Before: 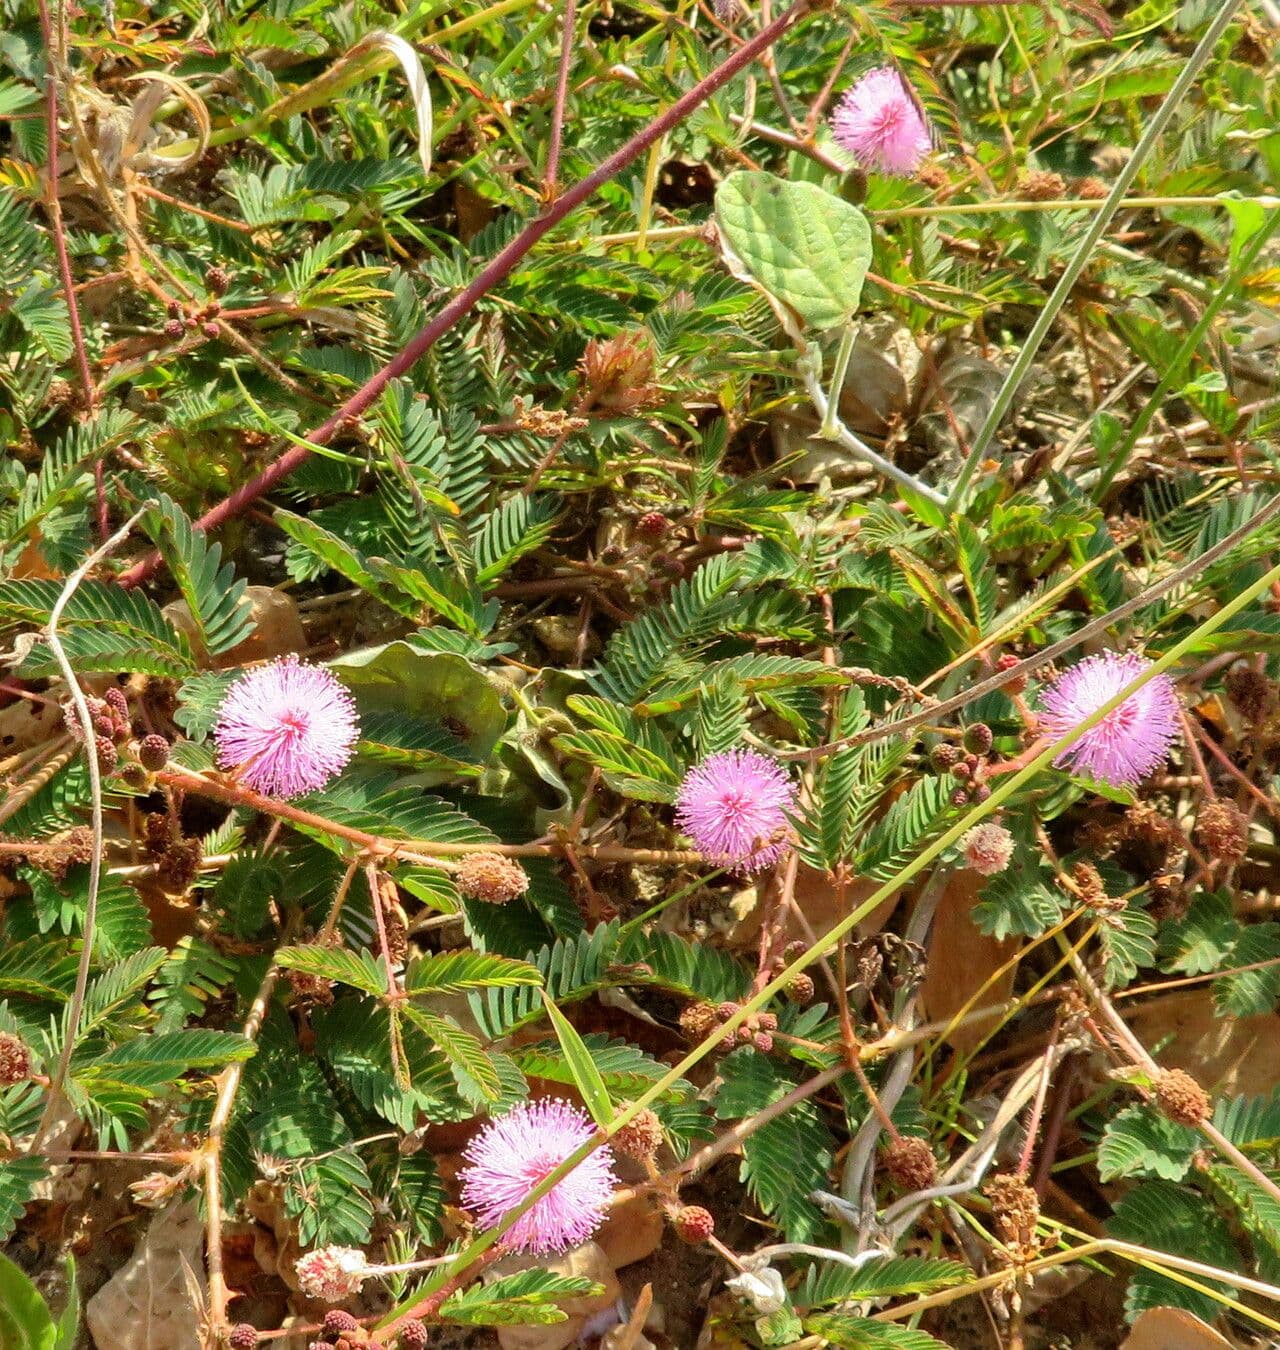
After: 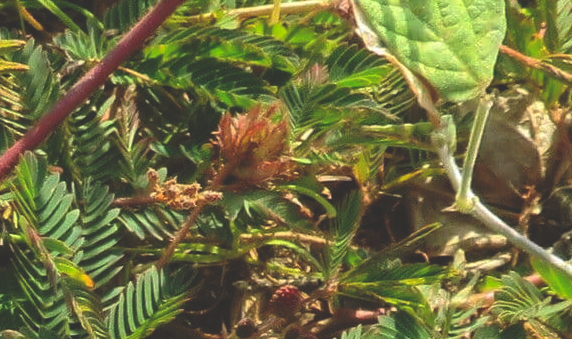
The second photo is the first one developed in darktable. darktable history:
crop: left 28.64%, top 16.832%, right 26.637%, bottom 58.055%
rgb curve: curves: ch0 [(0, 0.186) (0.314, 0.284) (0.775, 0.708) (1, 1)], compensate middle gray true, preserve colors none
